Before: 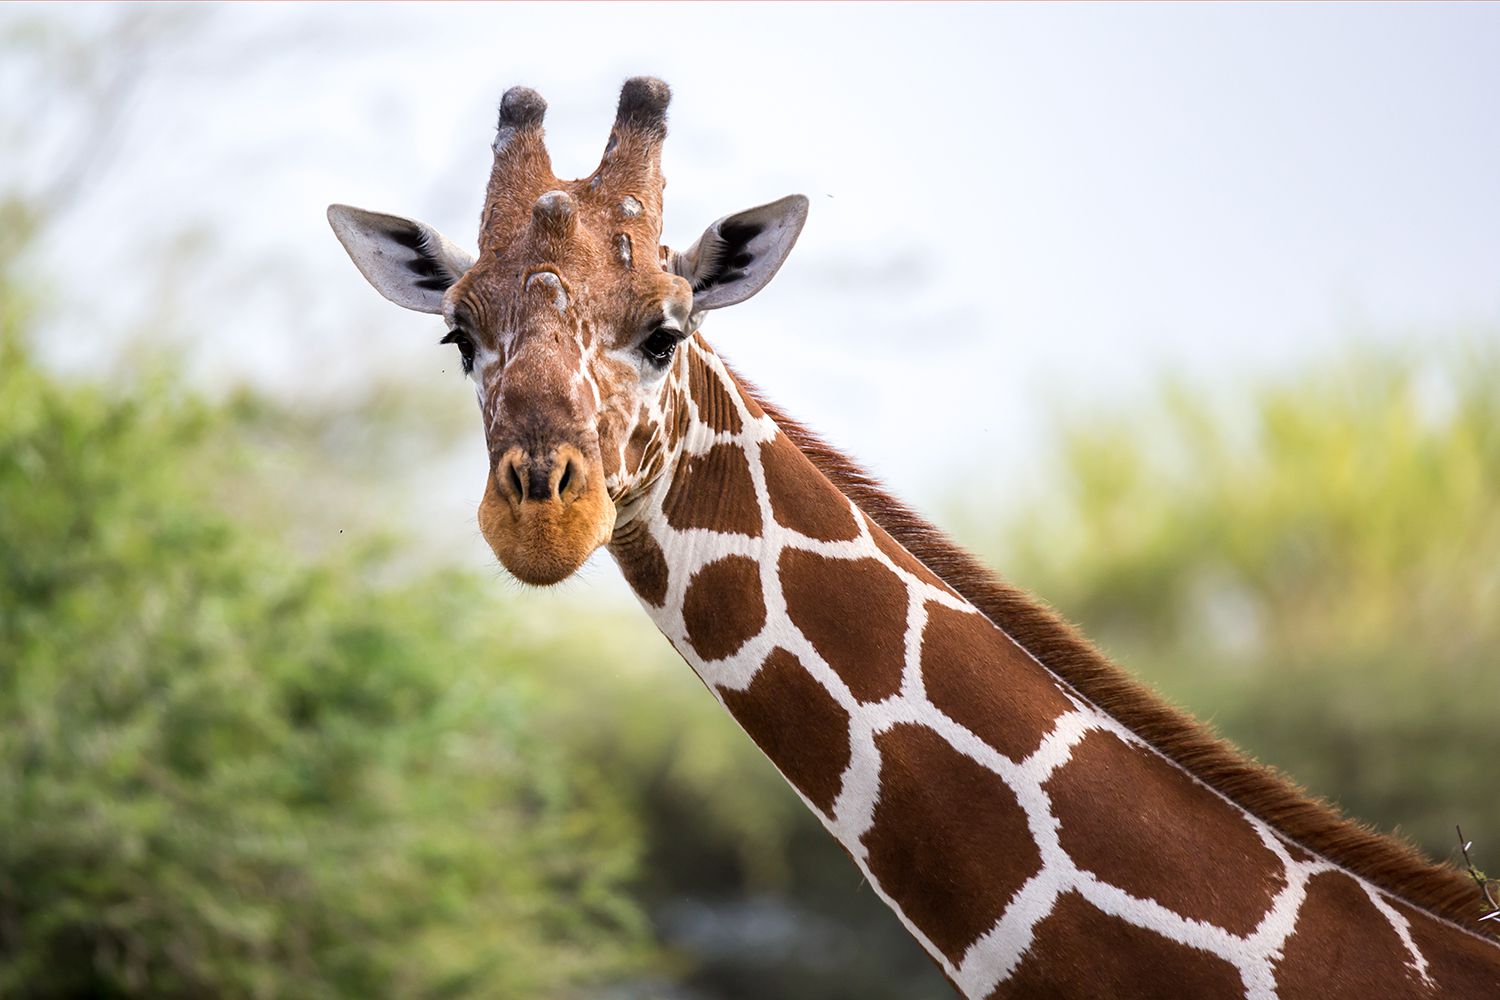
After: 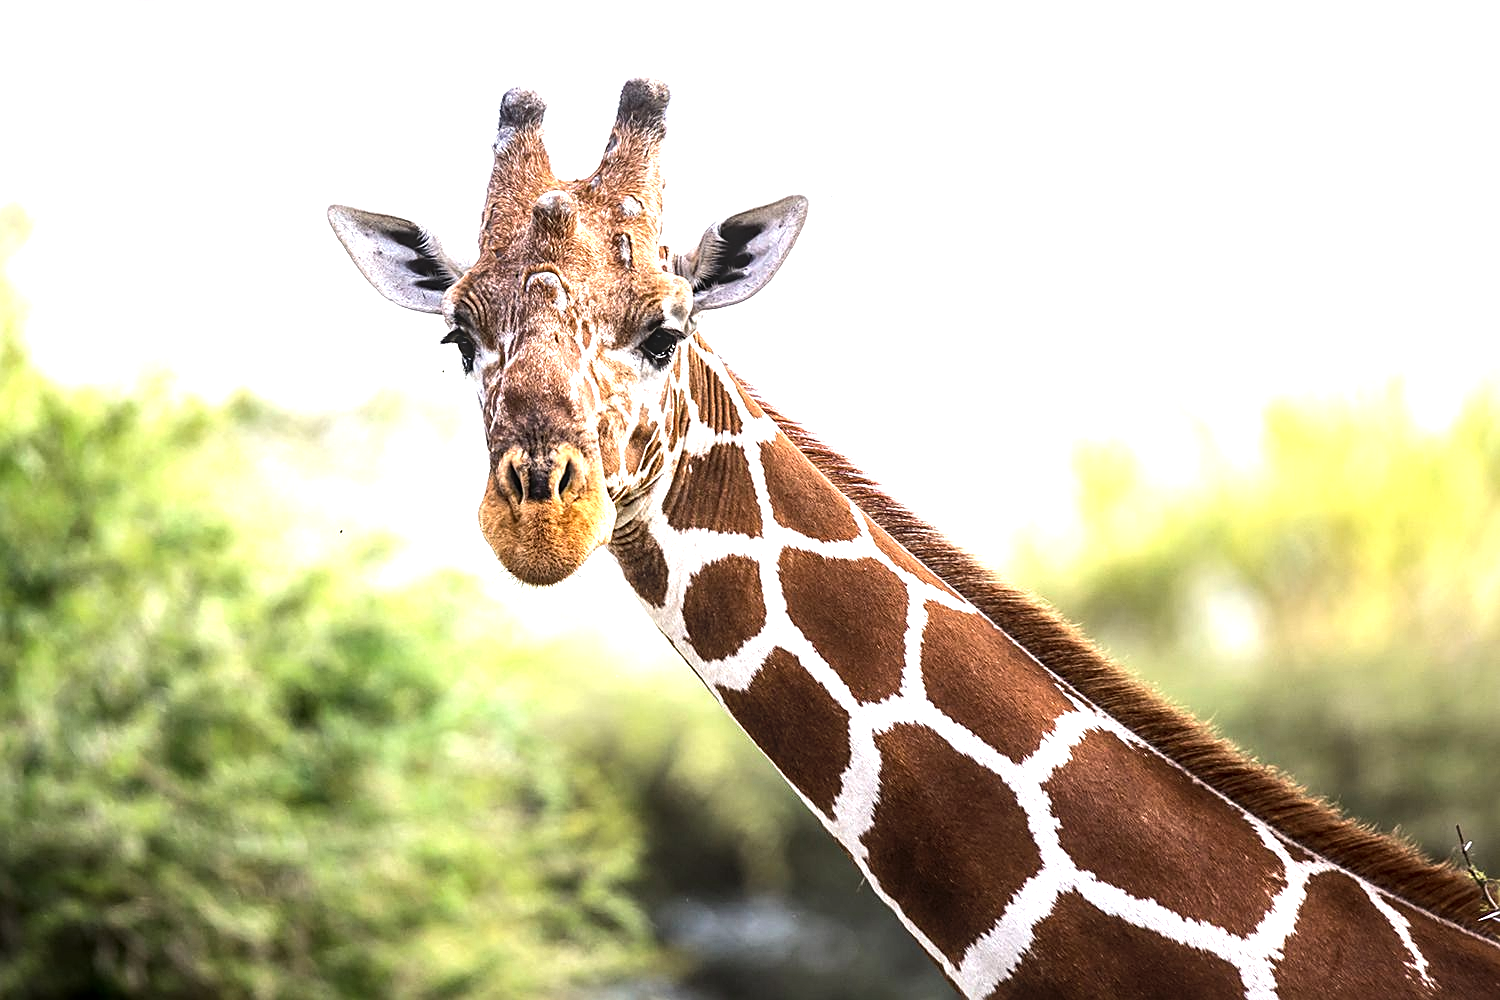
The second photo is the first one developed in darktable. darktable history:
tone equalizer: -8 EV -0.72 EV, -7 EV -0.687 EV, -6 EV -0.575 EV, -5 EV -0.4 EV, -3 EV 0.379 EV, -2 EV 0.6 EV, -1 EV 0.697 EV, +0 EV 0.743 EV, edges refinement/feathering 500, mask exposure compensation -1.57 EV, preserve details no
sharpen: on, module defaults
local contrast: on, module defaults
exposure: black level correction 0.001, exposure 0.499 EV, compensate exposure bias true, compensate highlight preservation false
